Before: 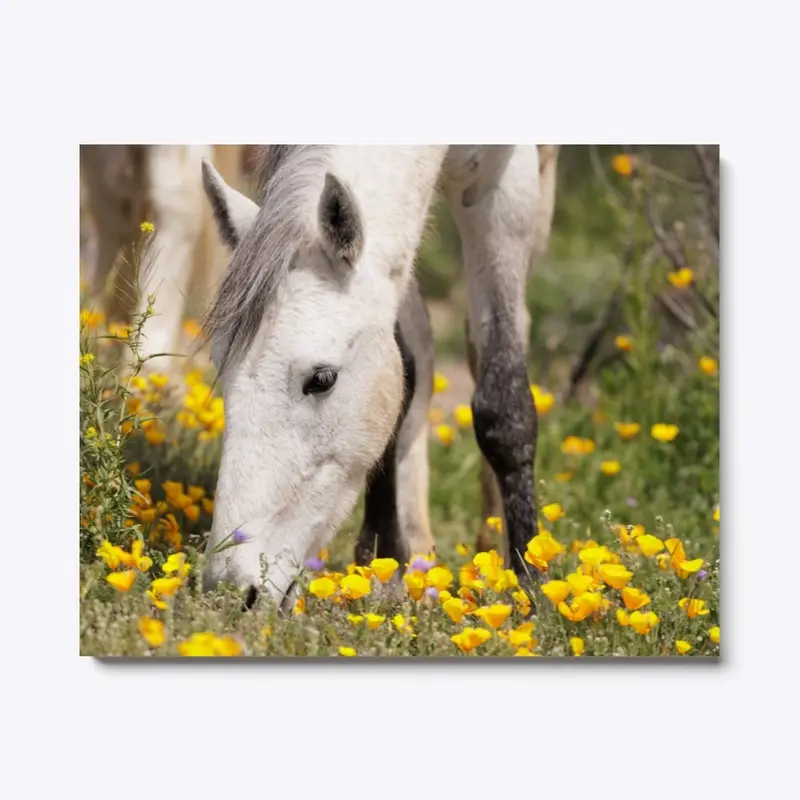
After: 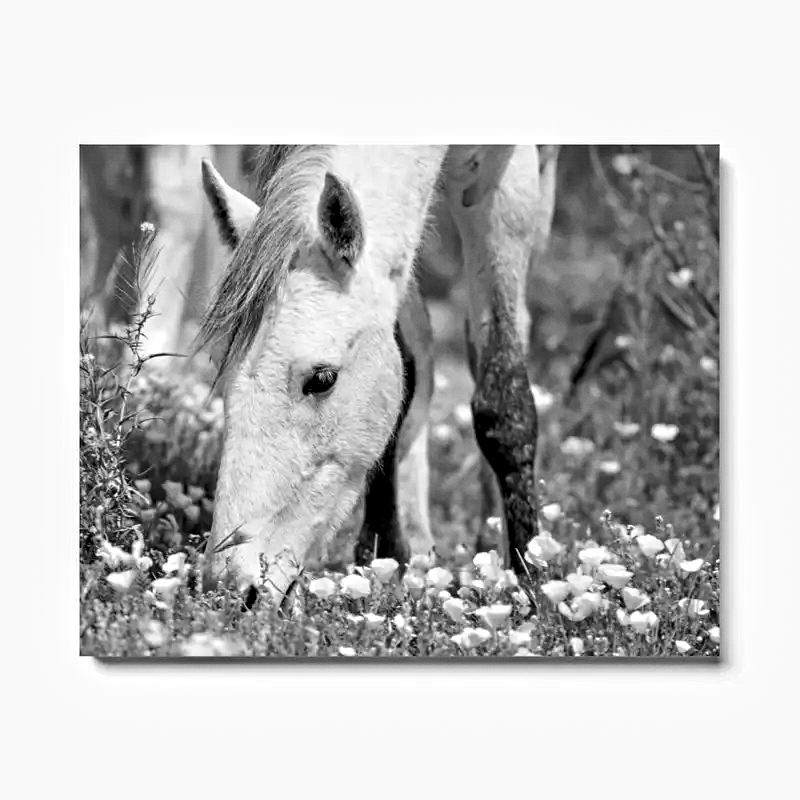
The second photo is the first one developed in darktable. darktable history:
contrast equalizer: octaves 7, y [[0.5, 0.542, 0.583, 0.625, 0.667, 0.708], [0.5 ×6], [0.5 ×6], [0 ×6], [0 ×6]]
grain: coarseness 0.09 ISO, strength 10%
monochrome: on, module defaults
shadows and highlights: shadows 12, white point adjustment 1.2, highlights -0.36, soften with gaussian
